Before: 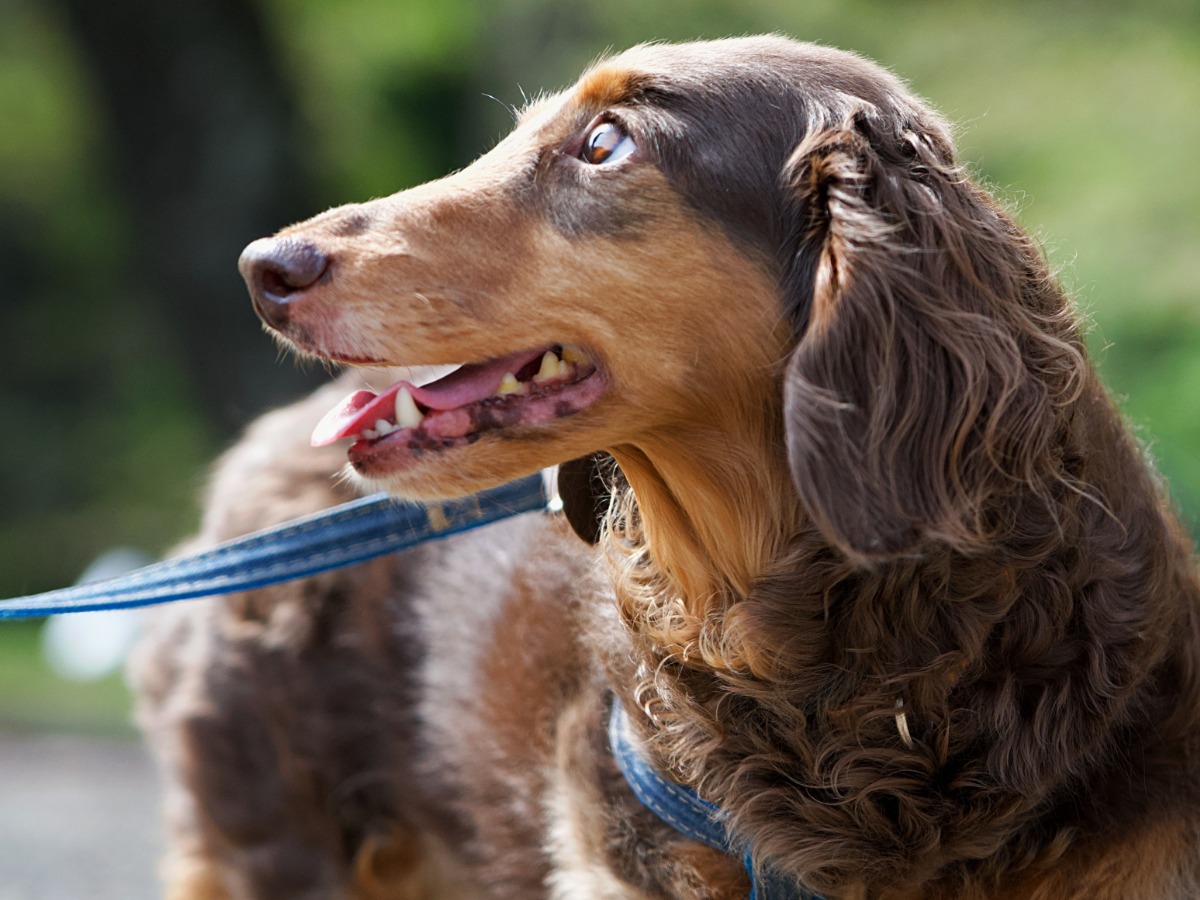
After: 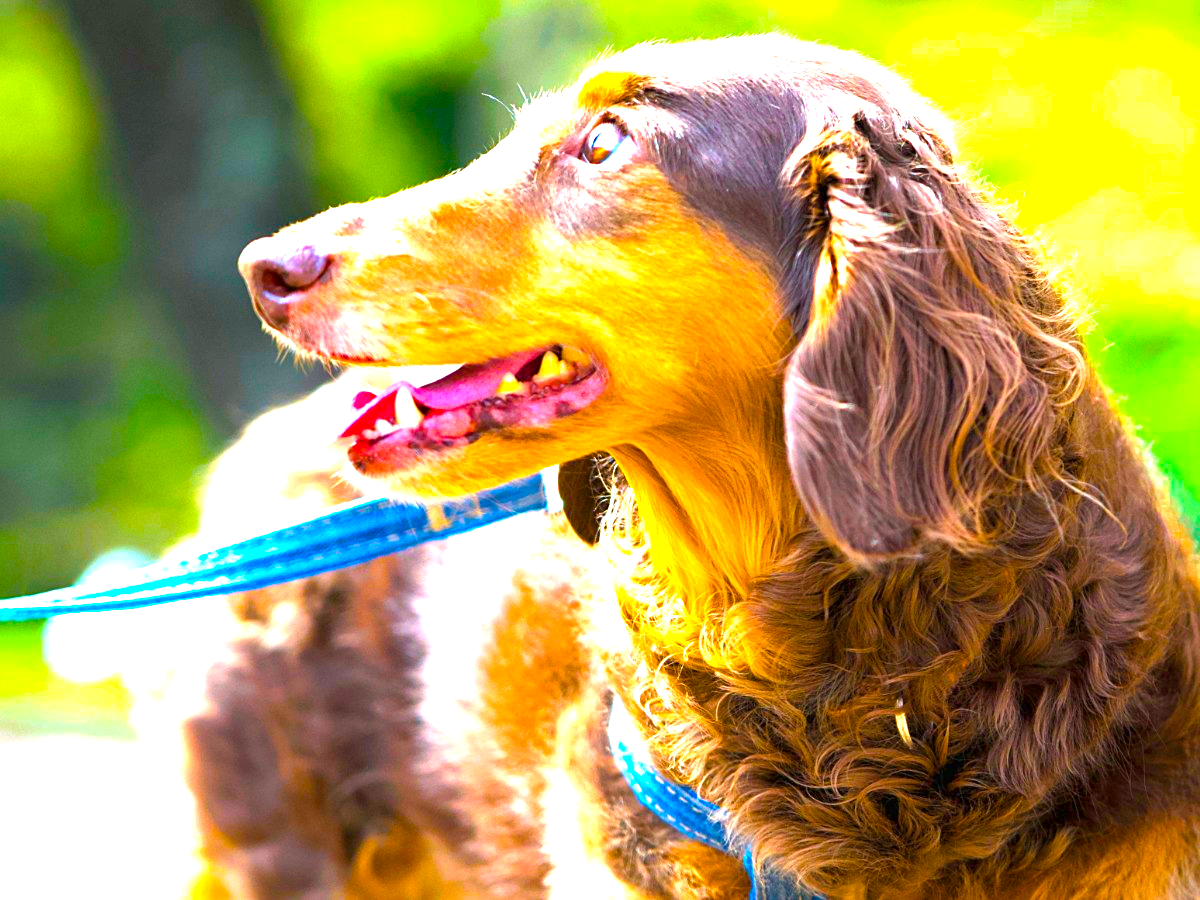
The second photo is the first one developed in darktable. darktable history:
exposure: exposure 2.221 EV, compensate highlight preservation false
color balance rgb: power › hue 213.96°, linear chroma grading › highlights 99.196%, linear chroma grading › global chroma 23.91%, perceptual saturation grading › global saturation 20%, perceptual saturation grading › highlights -25.435%, perceptual saturation grading › shadows 25.426%, global vibrance 23.656%
